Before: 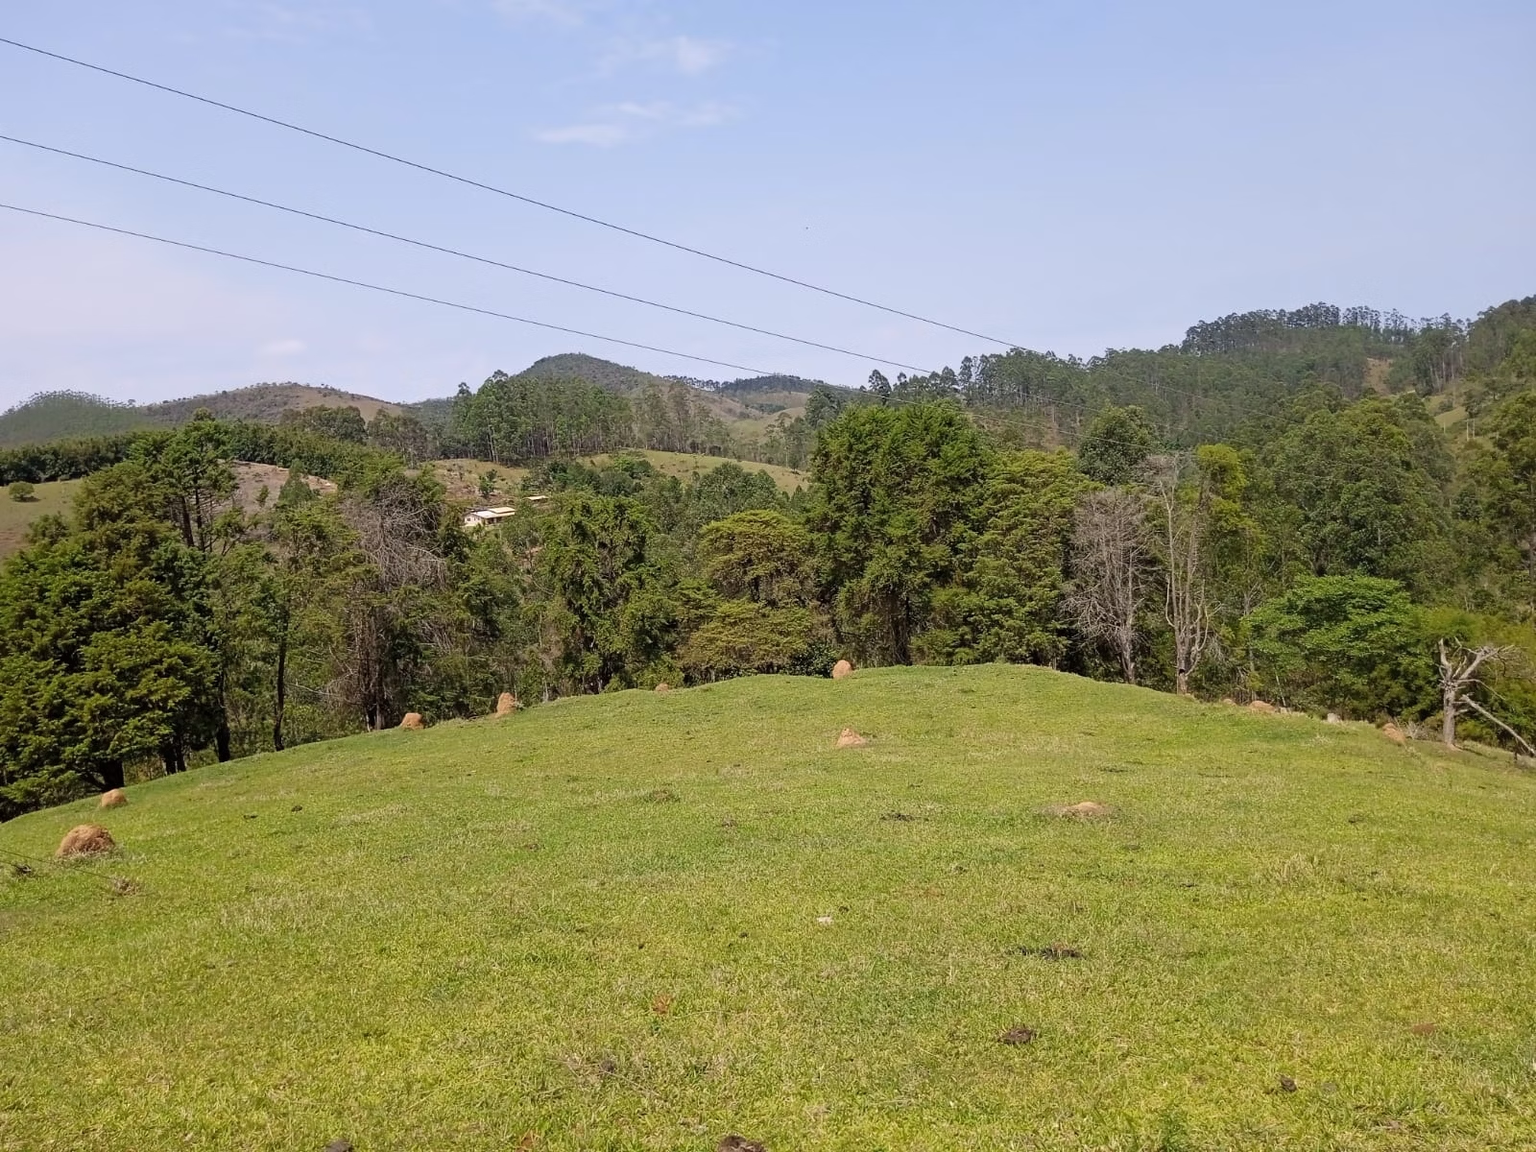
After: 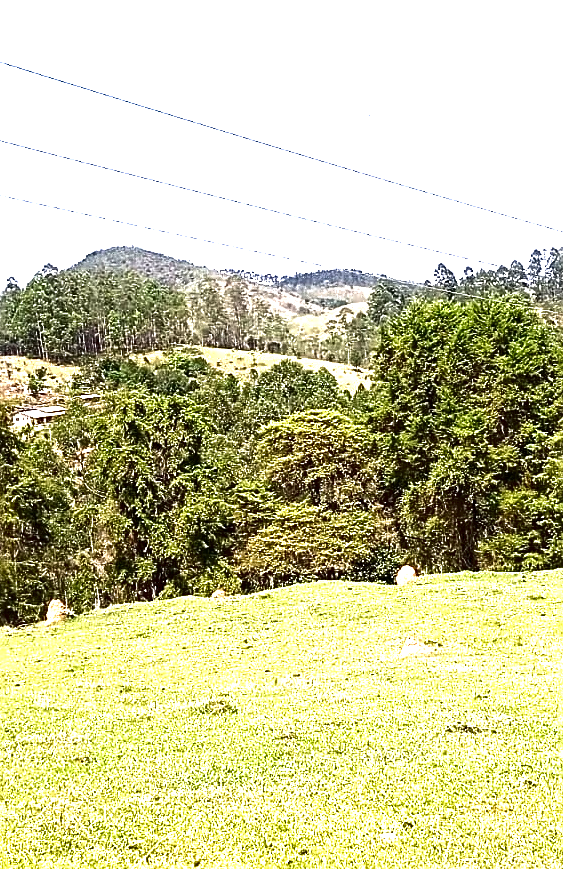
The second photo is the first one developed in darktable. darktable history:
contrast brightness saturation: brightness -0.52
crop and rotate: left 29.476%, top 10.214%, right 35.32%, bottom 17.333%
sharpen: on, module defaults
rgb levels: preserve colors max RGB
exposure: black level correction 0, exposure 2 EV, compensate highlight preservation false
